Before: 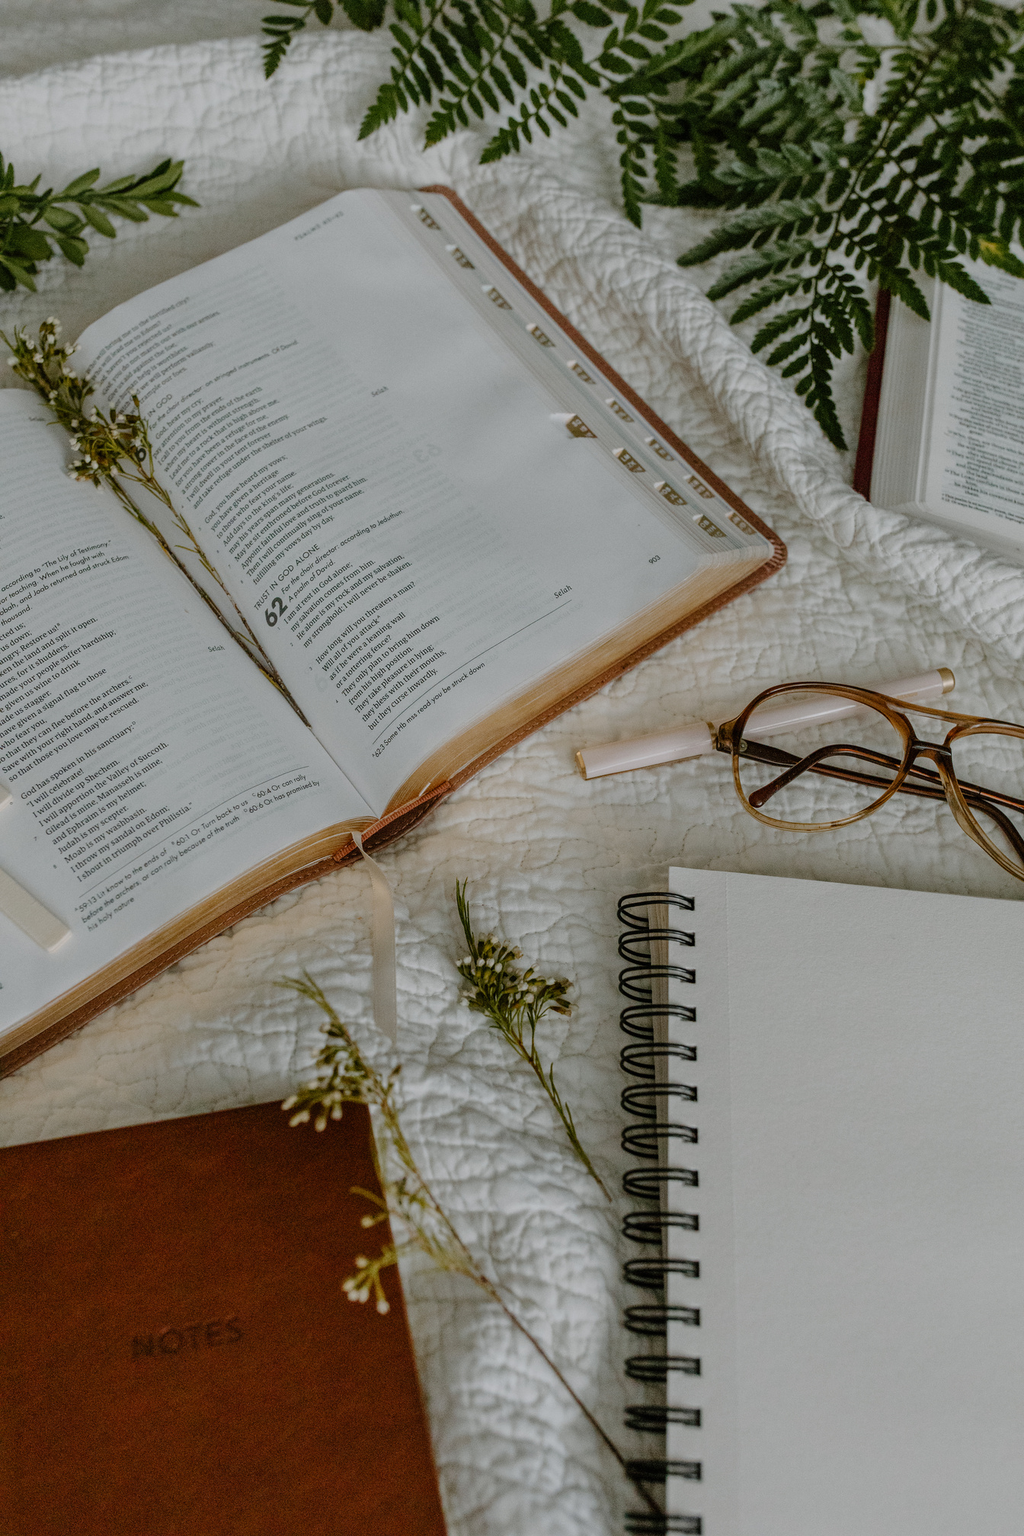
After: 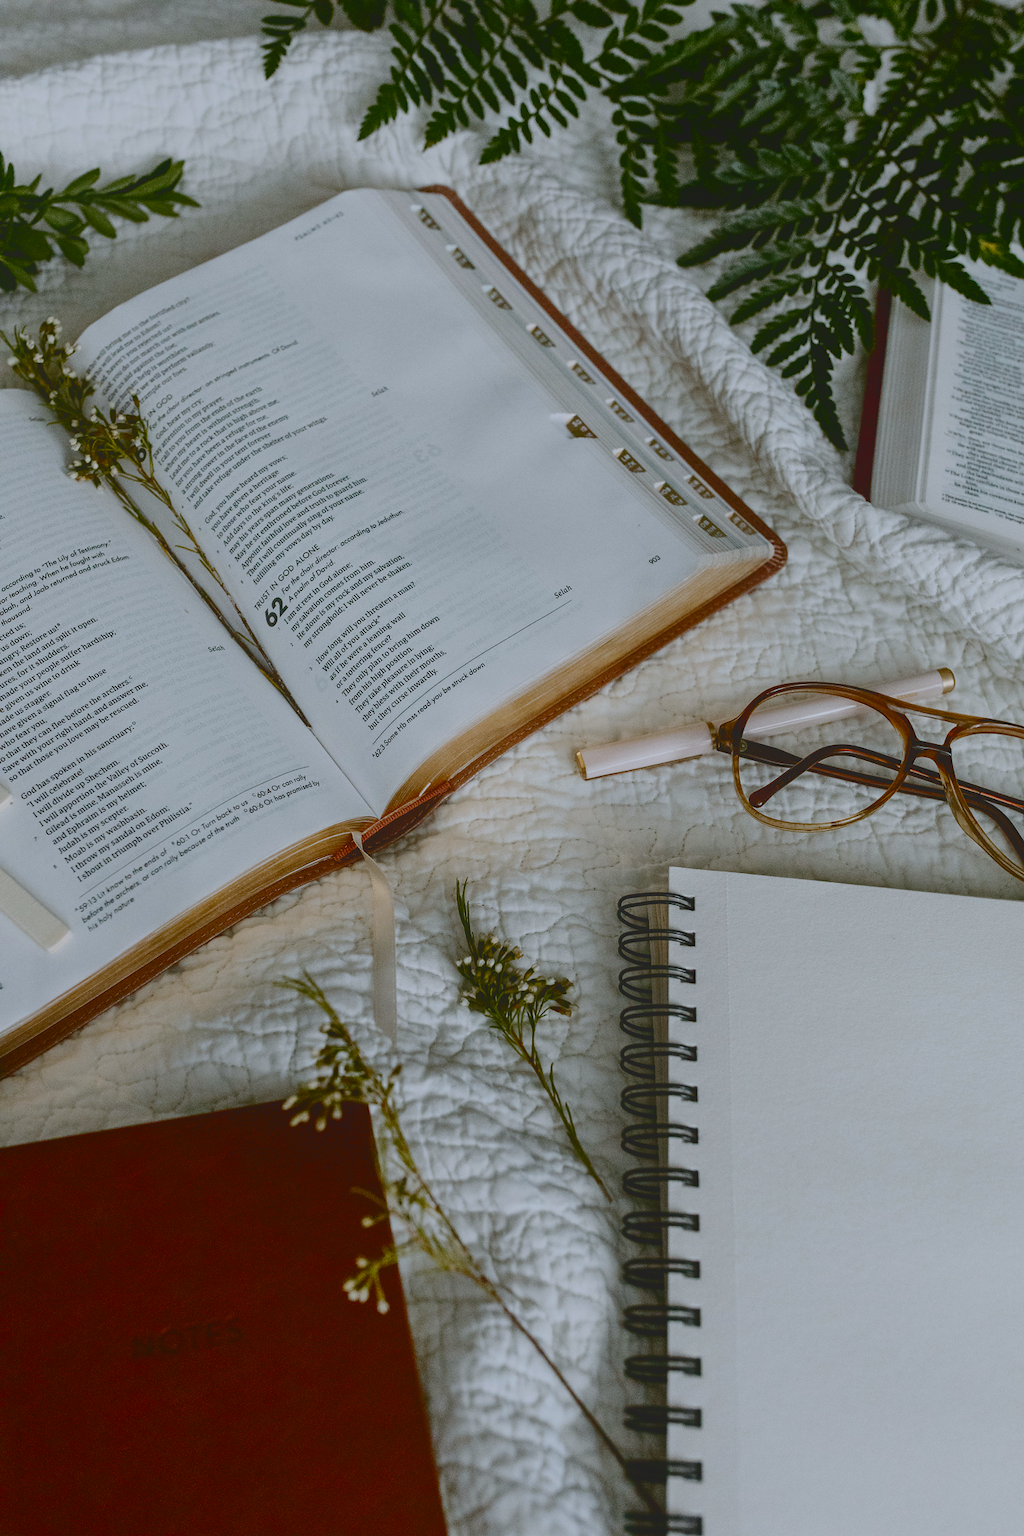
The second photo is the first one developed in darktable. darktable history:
contrast brightness saturation: contrast 0.32, brightness -0.08, saturation 0.17
white balance: red 0.967, blue 1.049
local contrast: detail 70%
